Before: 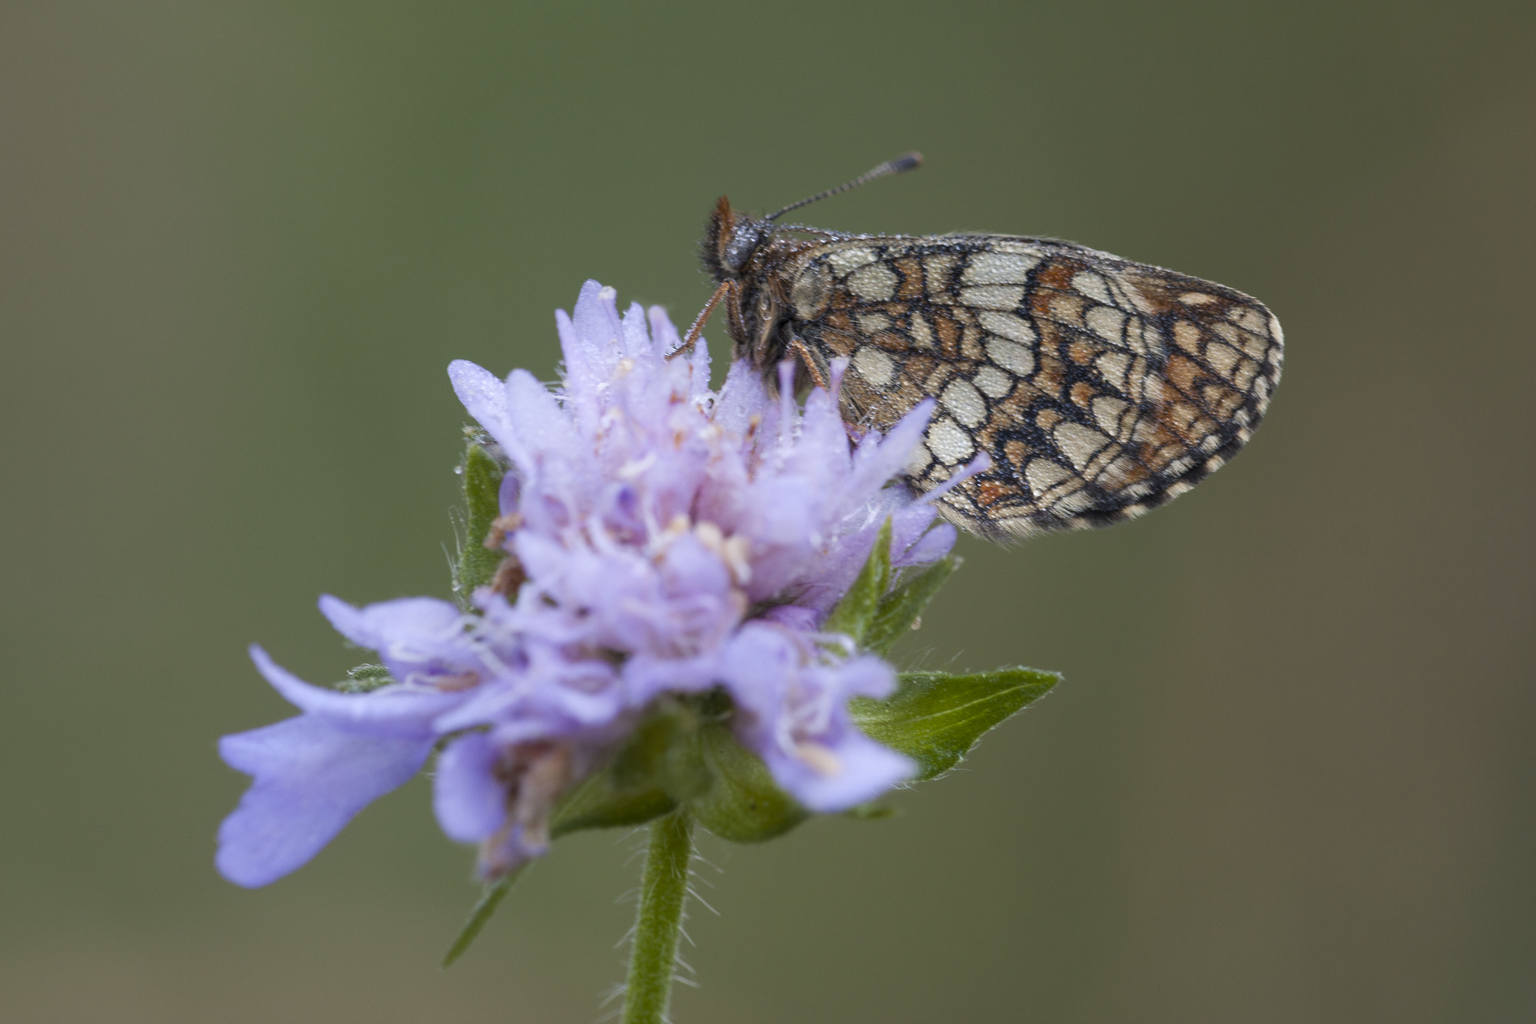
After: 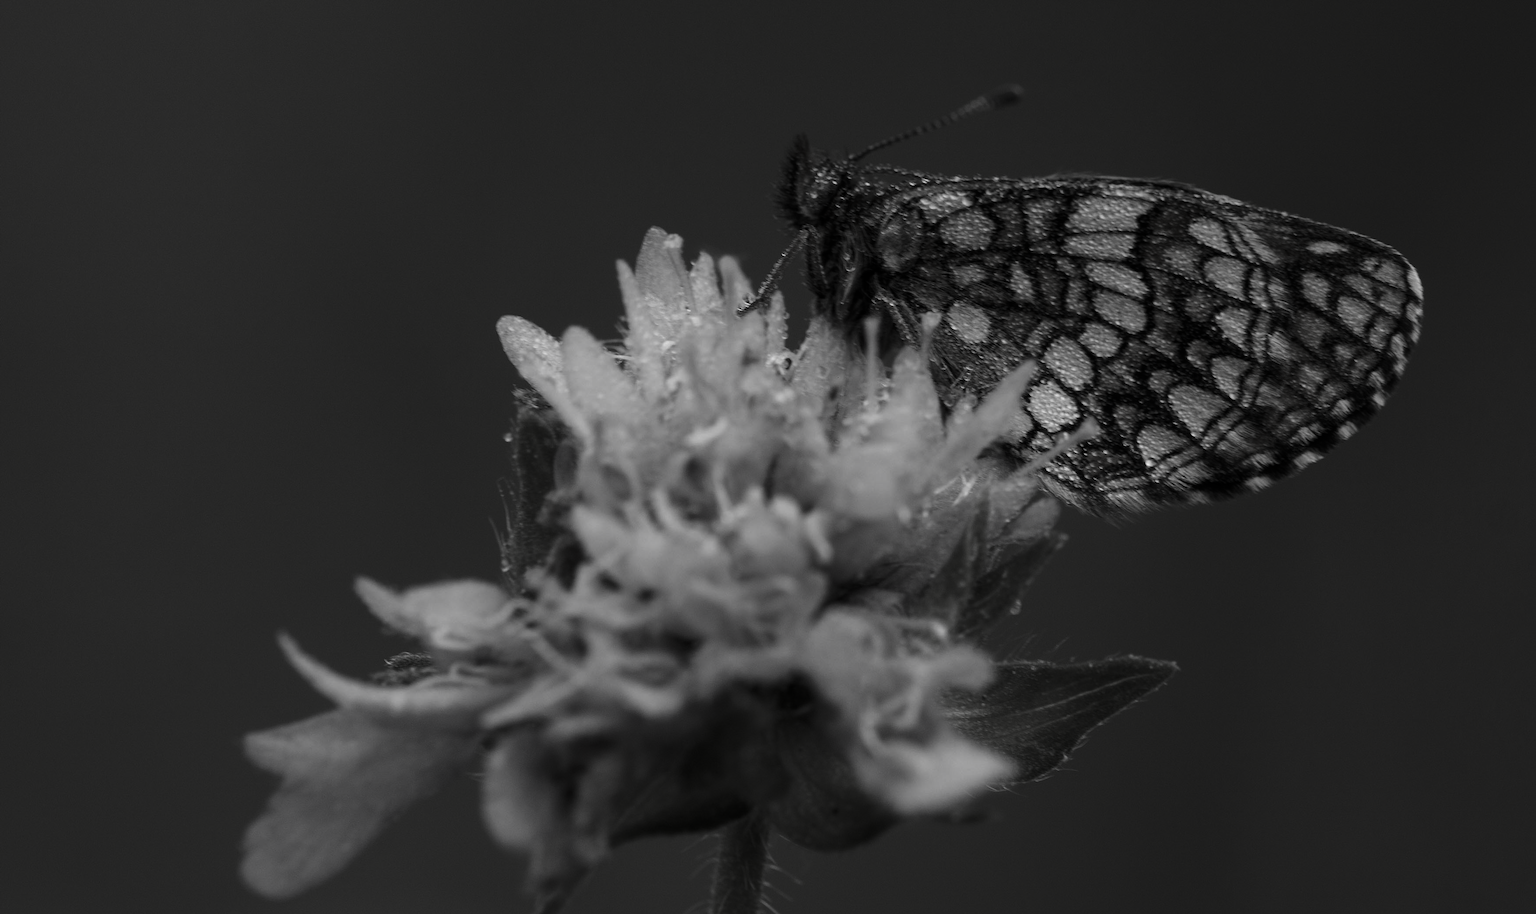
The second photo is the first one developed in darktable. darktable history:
contrast brightness saturation: contrast -0.031, brightness -0.583, saturation -0.99
crop: top 7.398%, right 9.75%, bottom 12.008%
contrast equalizer: y [[0.5, 0.488, 0.462, 0.461, 0.491, 0.5], [0.5 ×6], [0.5 ×6], [0 ×6], [0 ×6]], mix 0.133
color balance rgb: perceptual saturation grading › global saturation 29.982%
